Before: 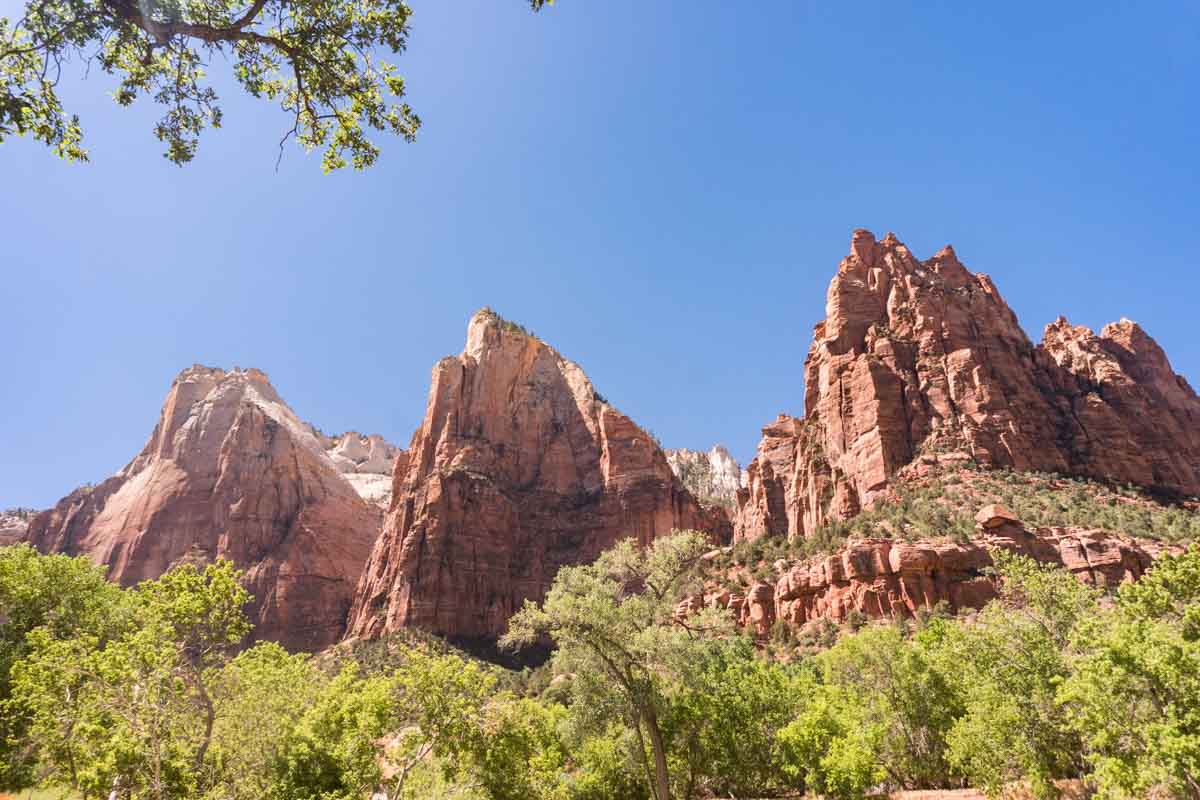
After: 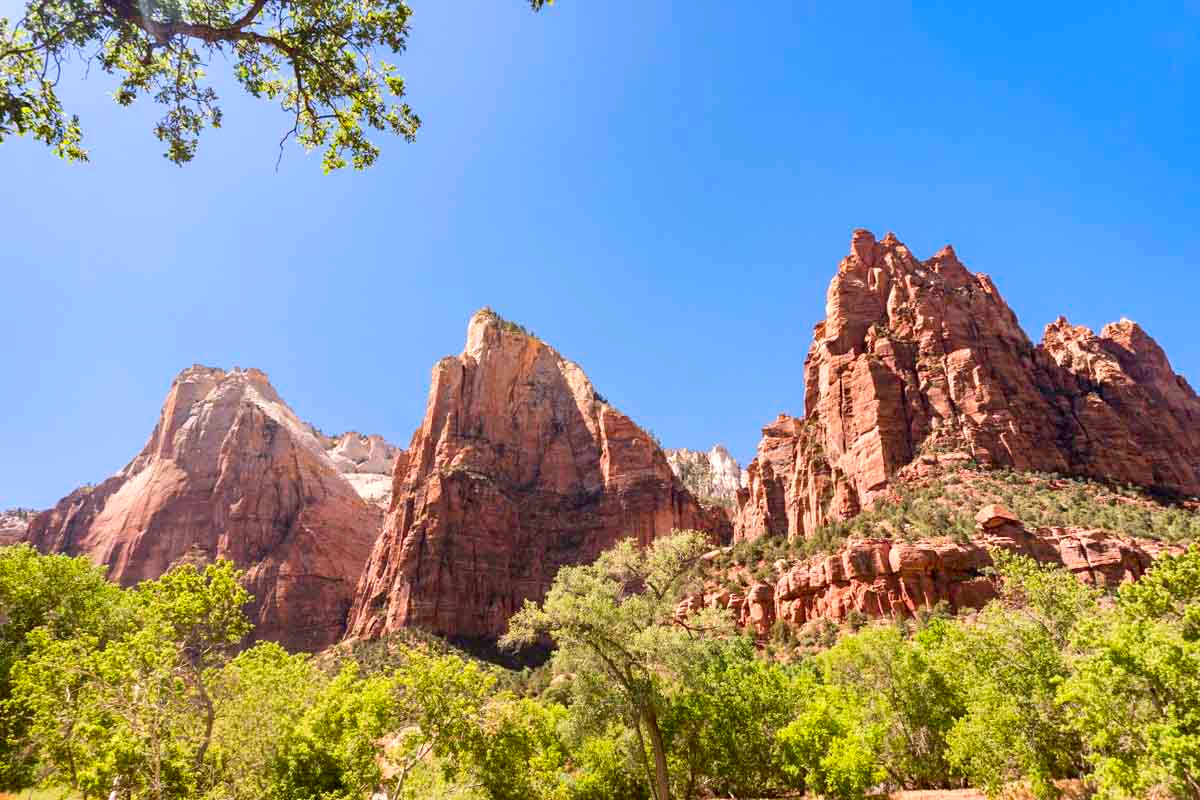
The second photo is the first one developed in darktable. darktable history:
exposure: black level correction 0.007, exposure 0.098 EV, compensate highlight preservation false
contrast brightness saturation: contrast 0.089, saturation 0.281
